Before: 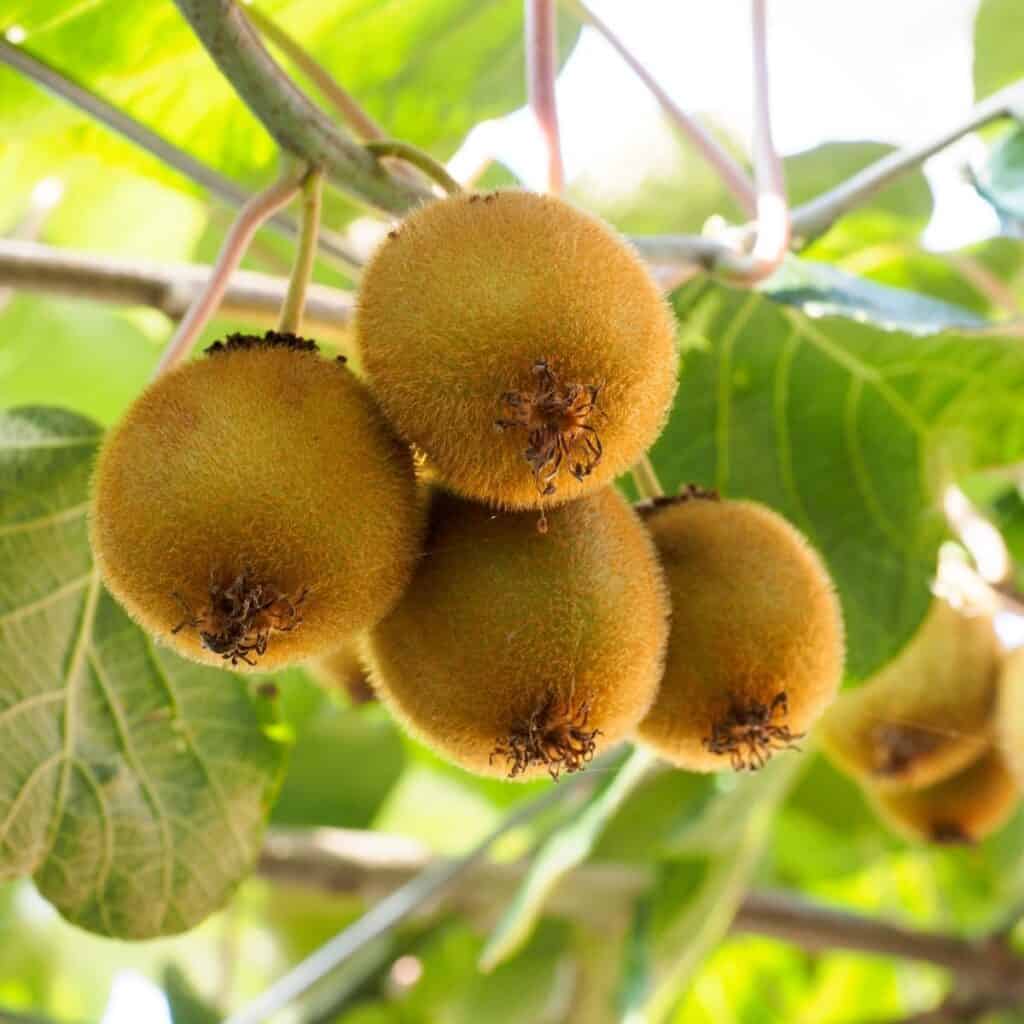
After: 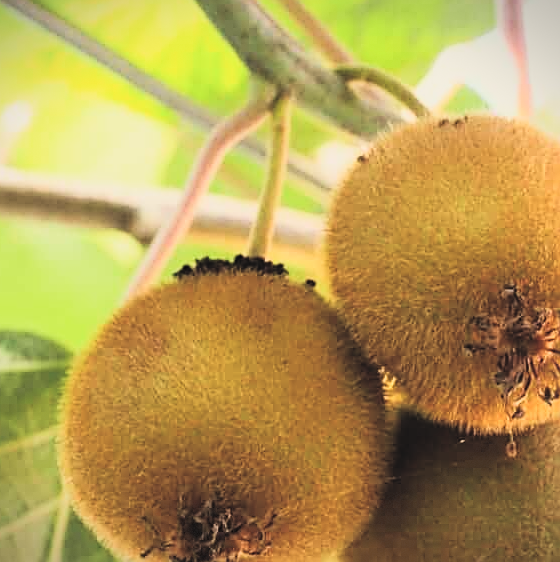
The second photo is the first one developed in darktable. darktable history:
vignetting: fall-off start 100%, fall-off radius 71%, brightness -0.434, saturation -0.2, width/height ratio 1.178, dithering 8-bit output, unbound false
tone curve: curves: ch0 [(0.016, 0.011) (0.084, 0.026) (0.469, 0.508) (0.721, 0.862) (1, 1)], color space Lab, linked channels, preserve colors none
crop and rotate: left 3.047%, top 7.509%, right 42.236%, bottom 37.598%
filmic rgb: black relative exposure -7.65 EV, white relative exposure 4.56 EV, hardness 3.61
exposure: black level correction -0.028, compensate highlight preservation false
white balance: red 1.029, blue 0.92
sharpen: on, module defaults
